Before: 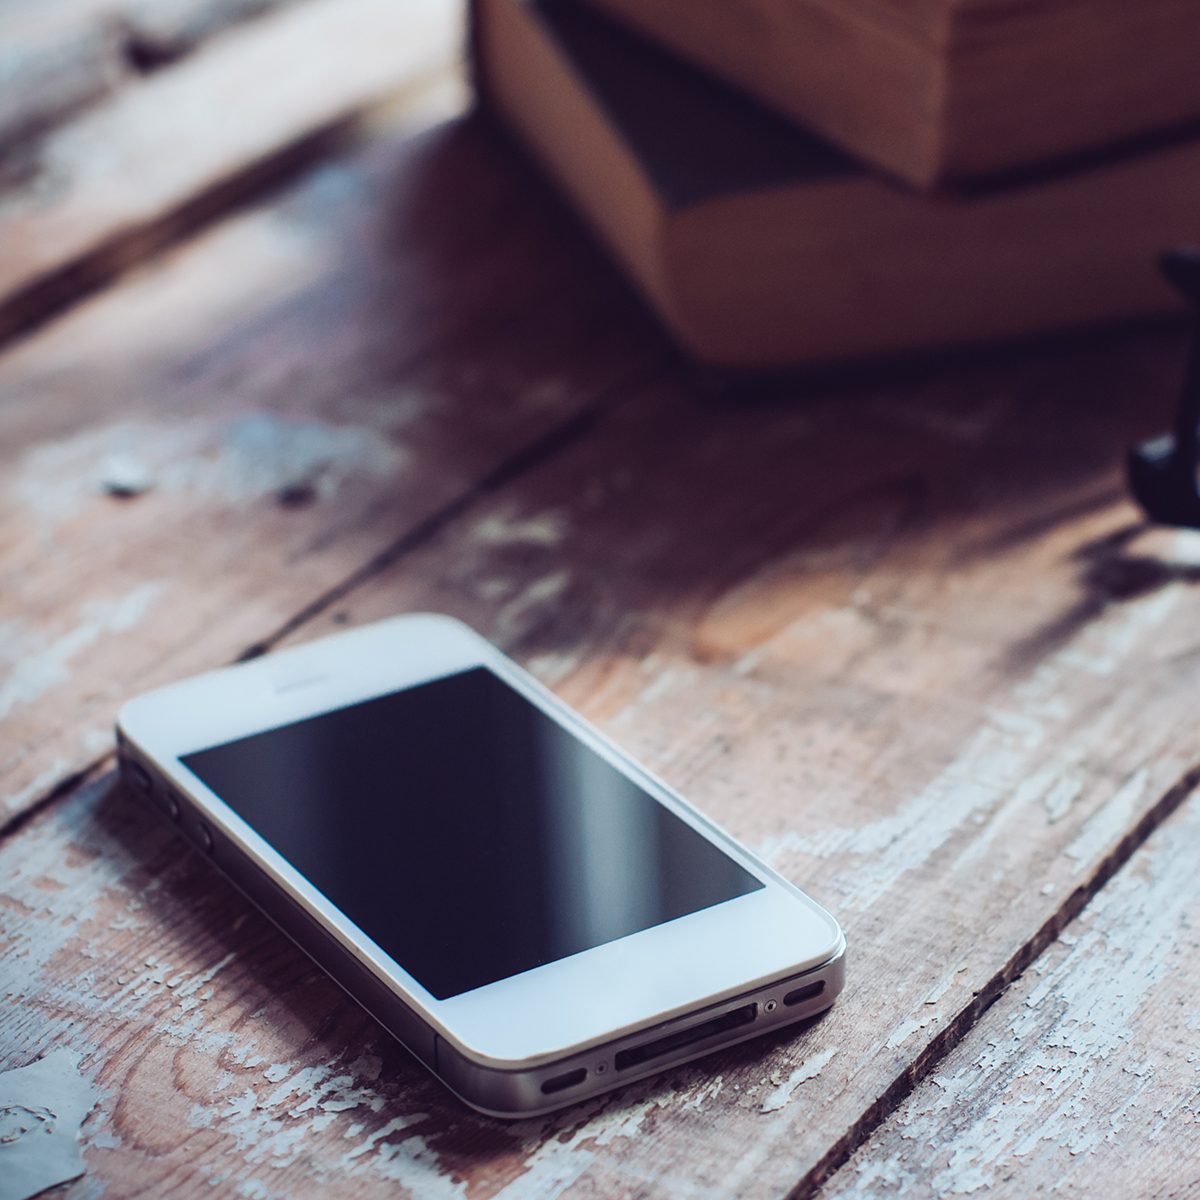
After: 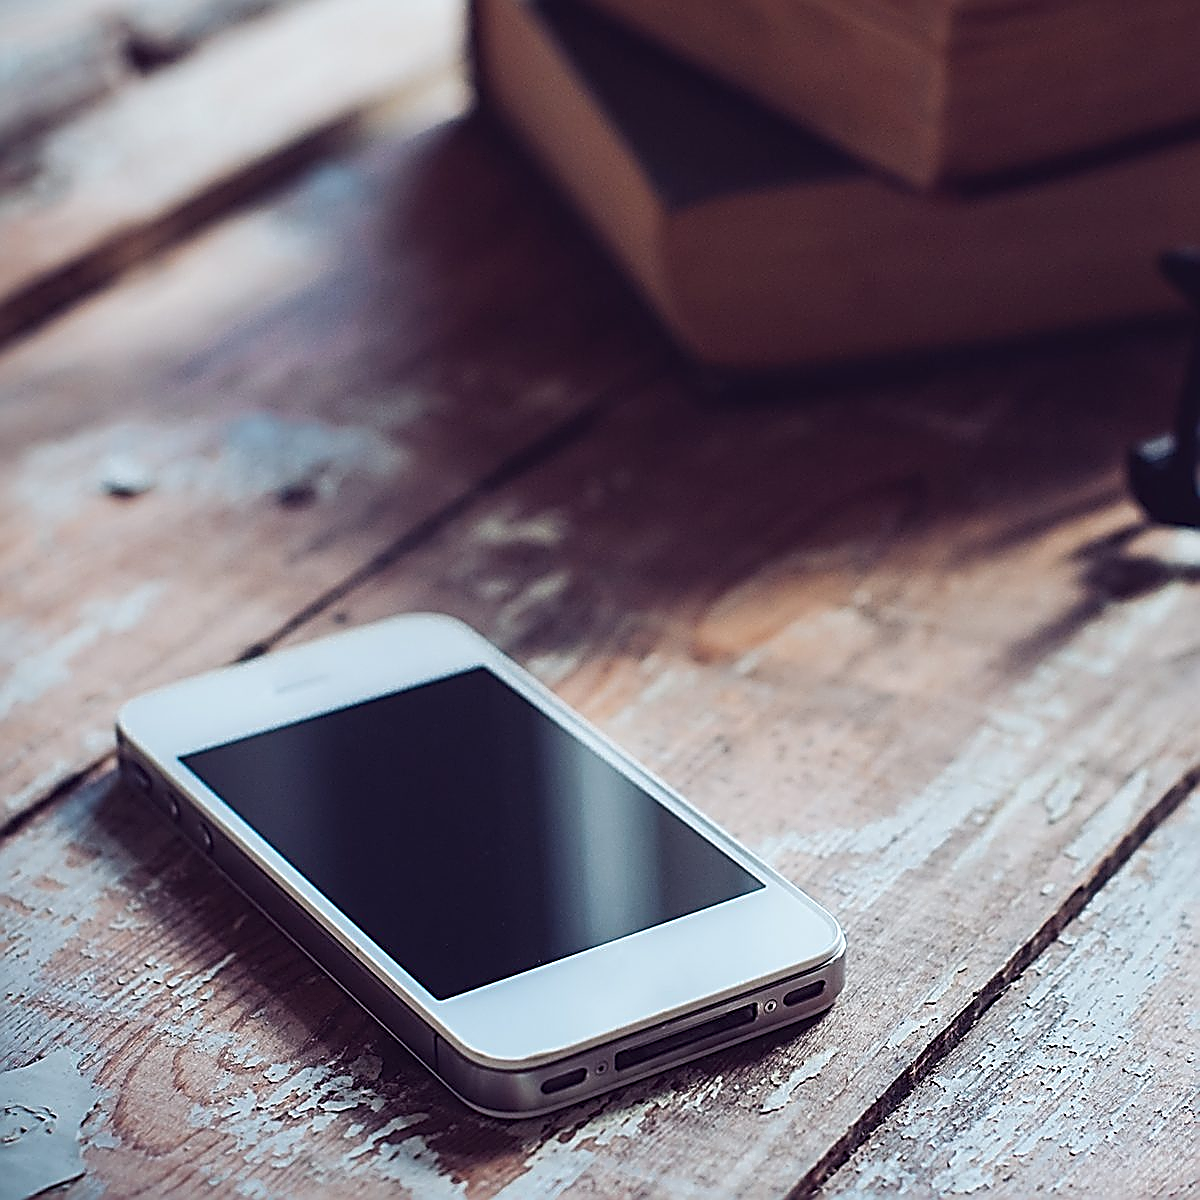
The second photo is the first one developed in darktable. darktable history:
sharpen: amount 1.996
